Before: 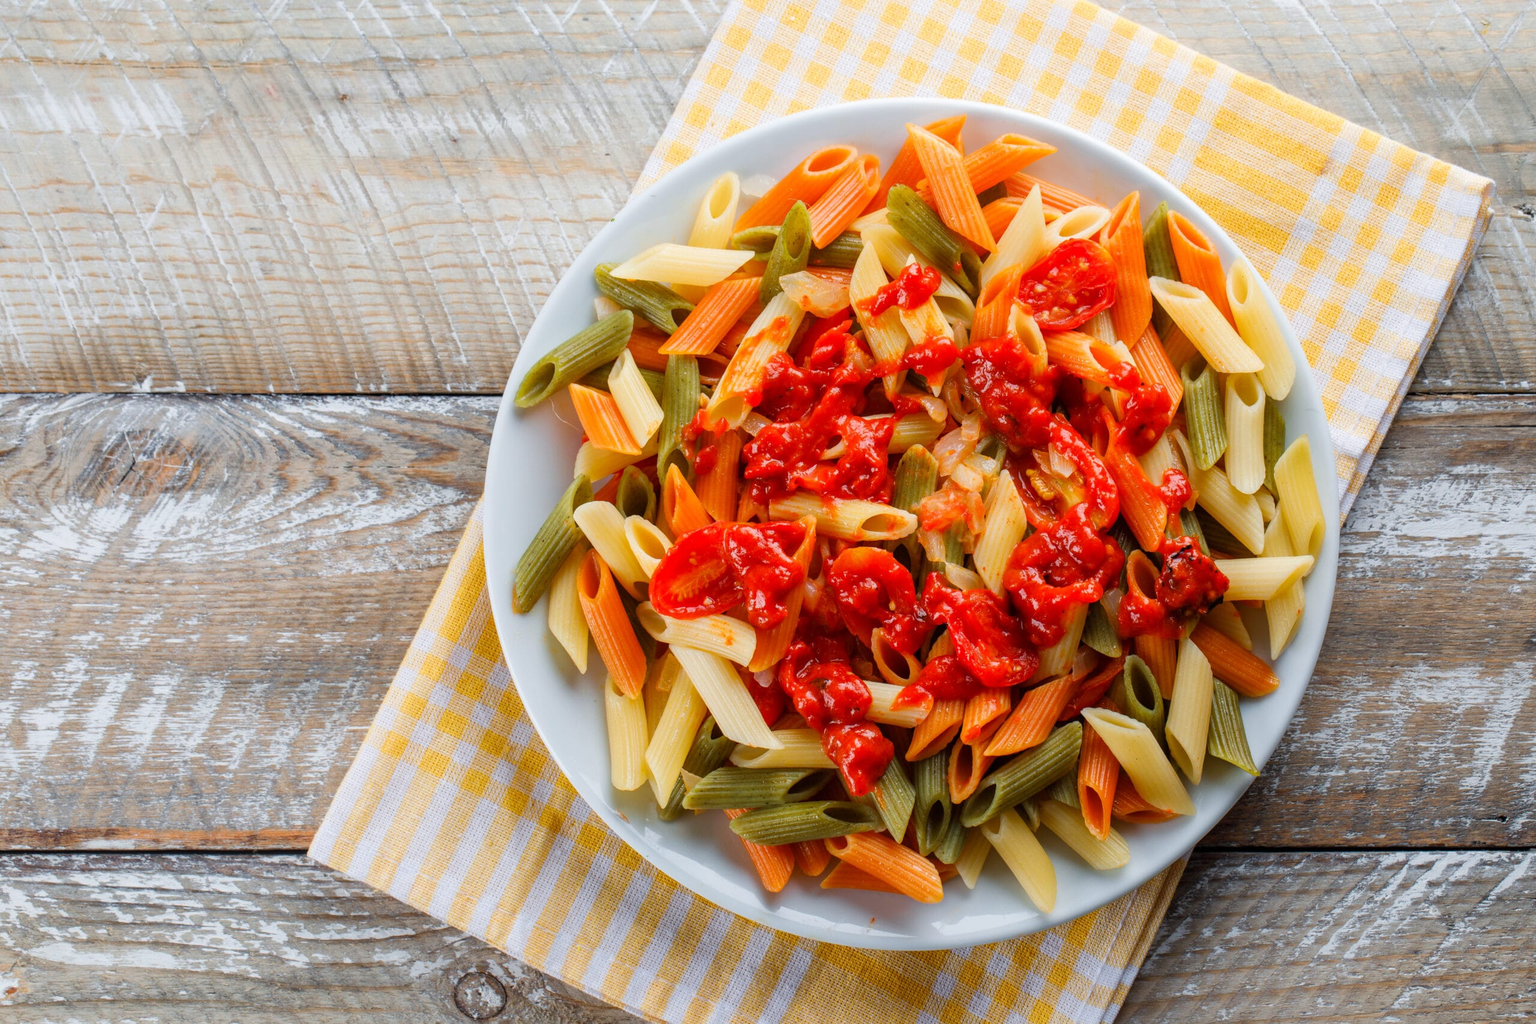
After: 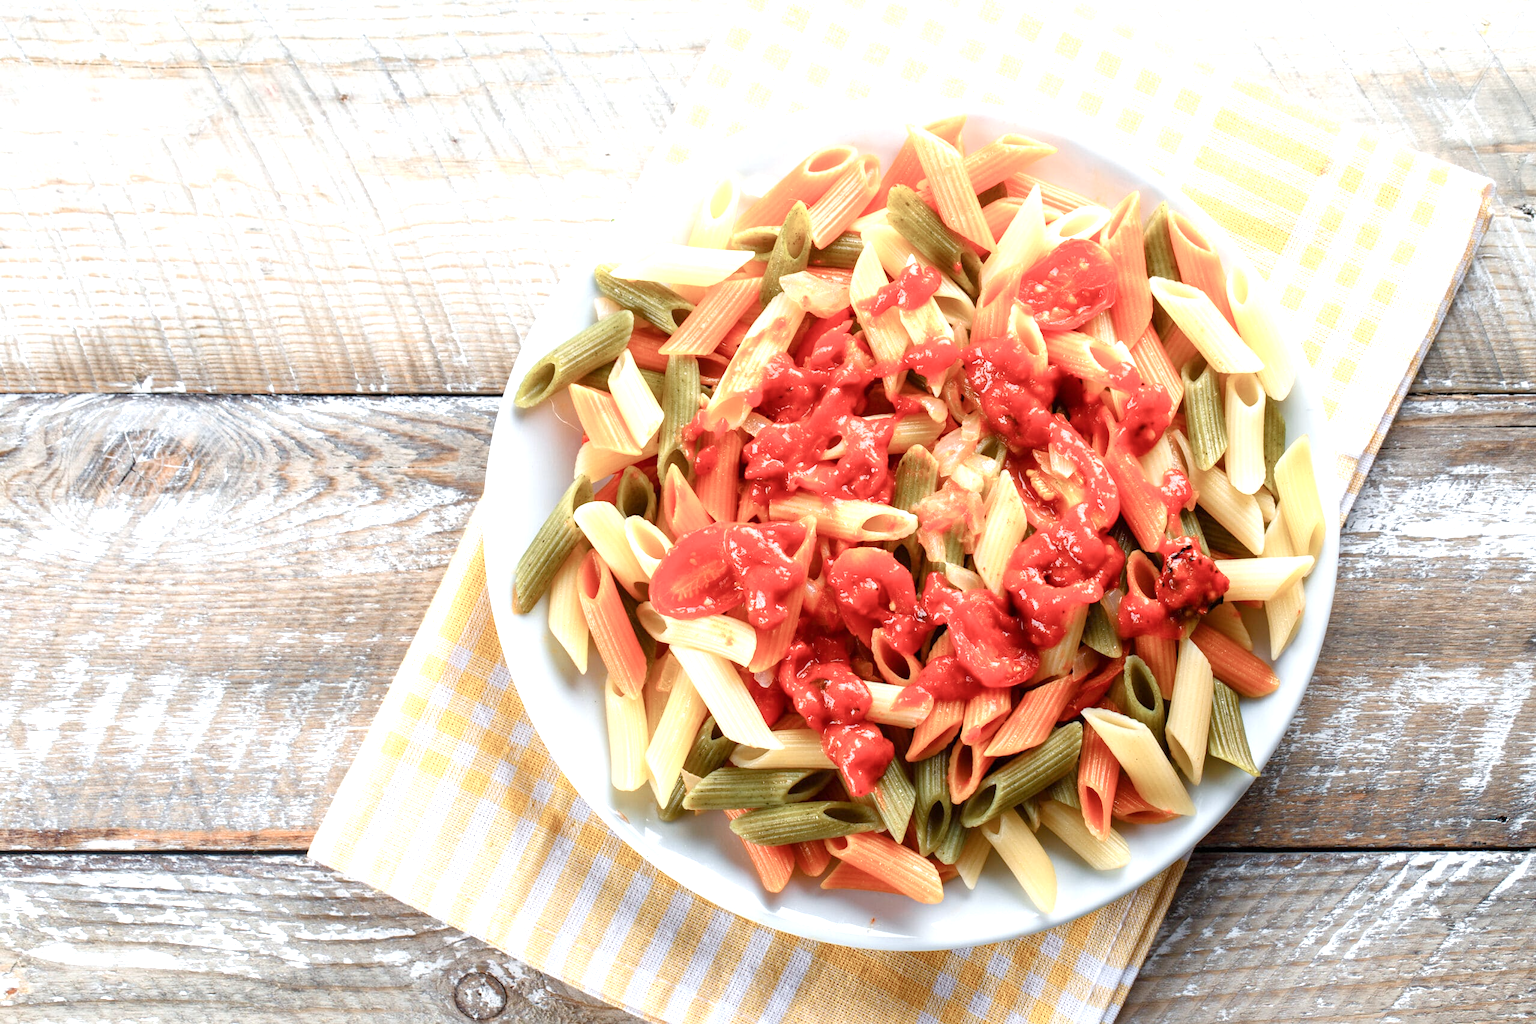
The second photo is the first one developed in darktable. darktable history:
color balance rgb: perceptual saturation grading › global saturation -10.978%, perceptual saturation grading › highlights -26.049%, perceptual saturation grading › shadows 20.653%
exposure: black level correction 0, exposure 0.929 EV, compensate highlight preservation false
